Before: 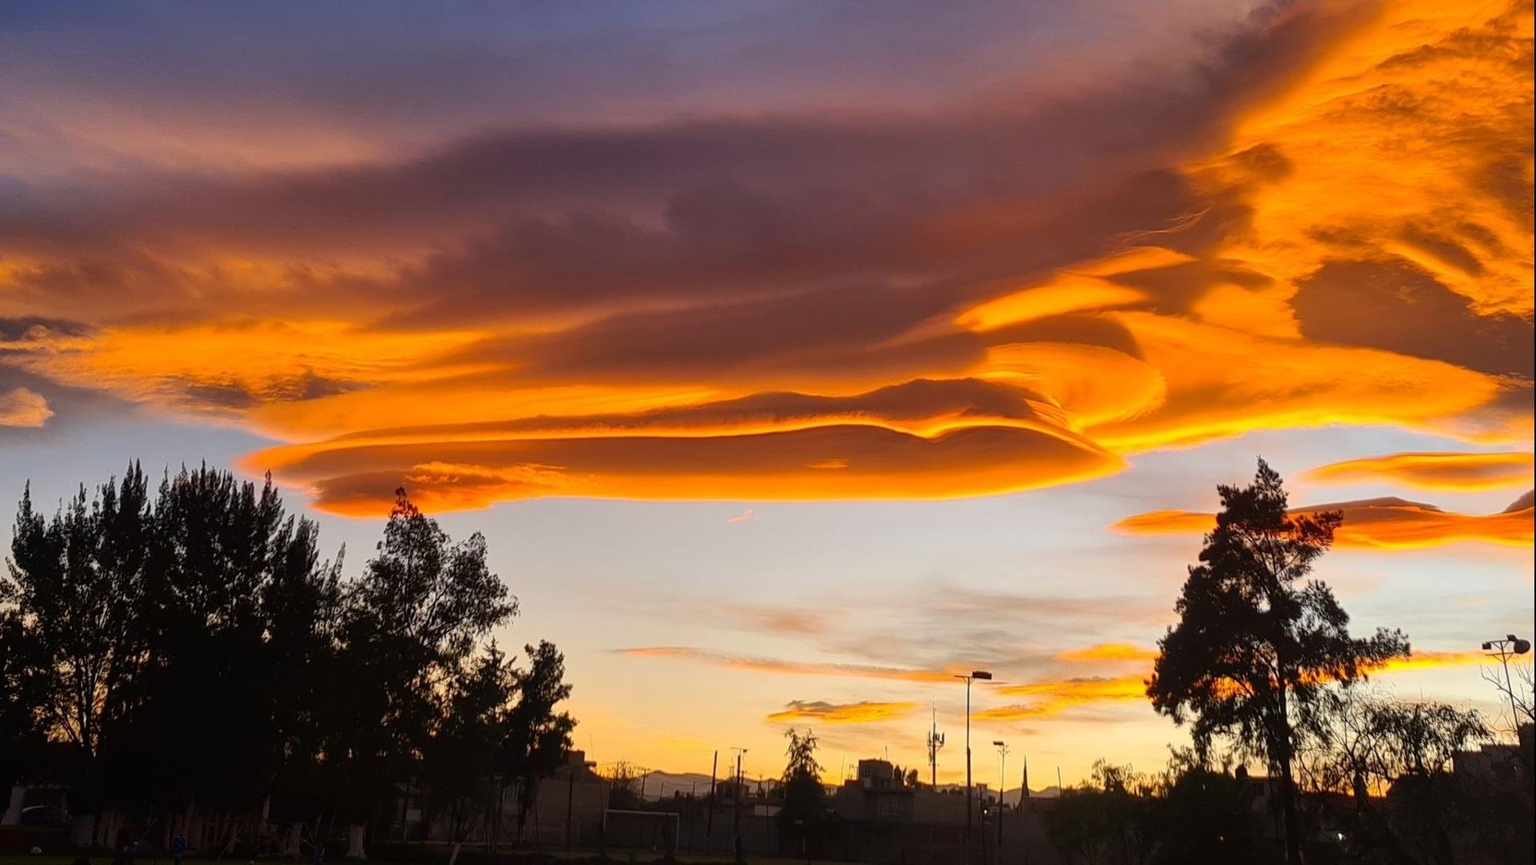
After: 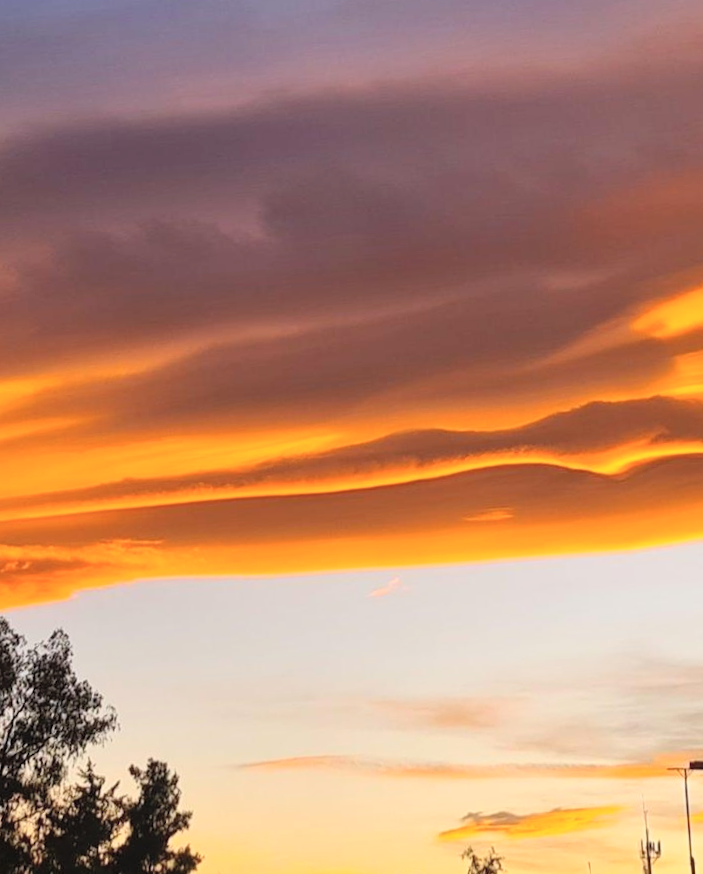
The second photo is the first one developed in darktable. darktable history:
crop and rotate: left 29.476%, top 10.214%, right 35.32%, bottom 17.333%
rotate and perspective: rotation -4.2°, shear 0.006, automatic cropping off
tone equalizer: on, module defaults
contrast brightness saturation: contrast 0.14, brightness 0.21
